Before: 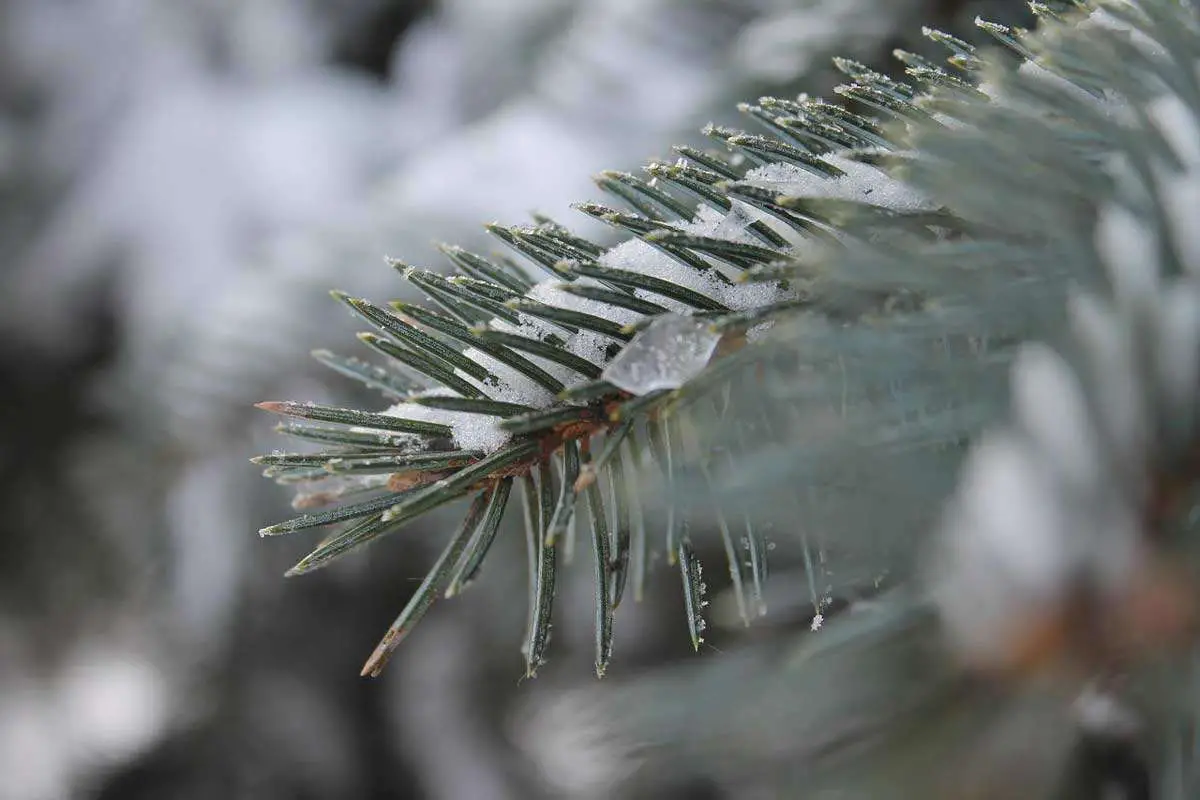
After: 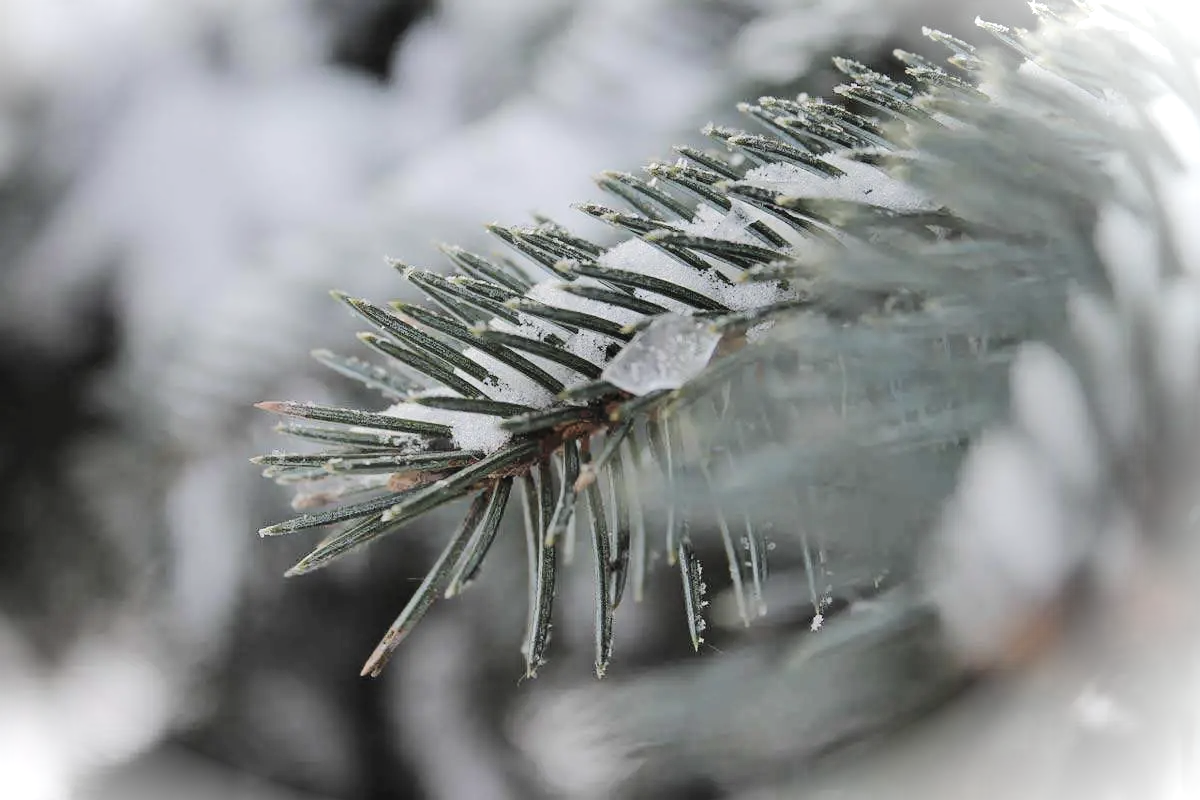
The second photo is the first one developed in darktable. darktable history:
tone curve: curves: ch0 [(0, 0.019) (0.066, 0.043) (0.189, 0.182) (0.359, 0.417) (0.485, 0.576) (0.656, 0.734) (0.851, 0.861) (0.997, 0.959)]; ch1 [(0, 0) (0.179, 0.123) (0.381, 0.36) (0.425, 0.41) (0.474, 0.472) (0.499, 0.501) (0.514, 0.517) (0.571, 0.584) (0.649, 0.677) (0.812, 0.856) (1, 1)]; ch2 [(0, 0) (0.246, 0.214) (0.421, 0.427) (0.459, 0.484) (0.5, 0.504) (0.518, 0.523) (0.529, 0.544) (0.56, 0.581) (0.617, 0.631) (0.744, 0.734) (0.867, 0.821) (0.993, 0.889)], color space Lab, linked channels, preserve colors none
vignetting: fall-off start 100.76%, brightness 0.999, saturation -0.493, center (-0.123, -0.006), width/height ratio 1.305, unbound false
contrast brightness saturation: contrast 0.102, saturation -0.364
shadows and highlights: shadows 25.08, highlights -23.65
